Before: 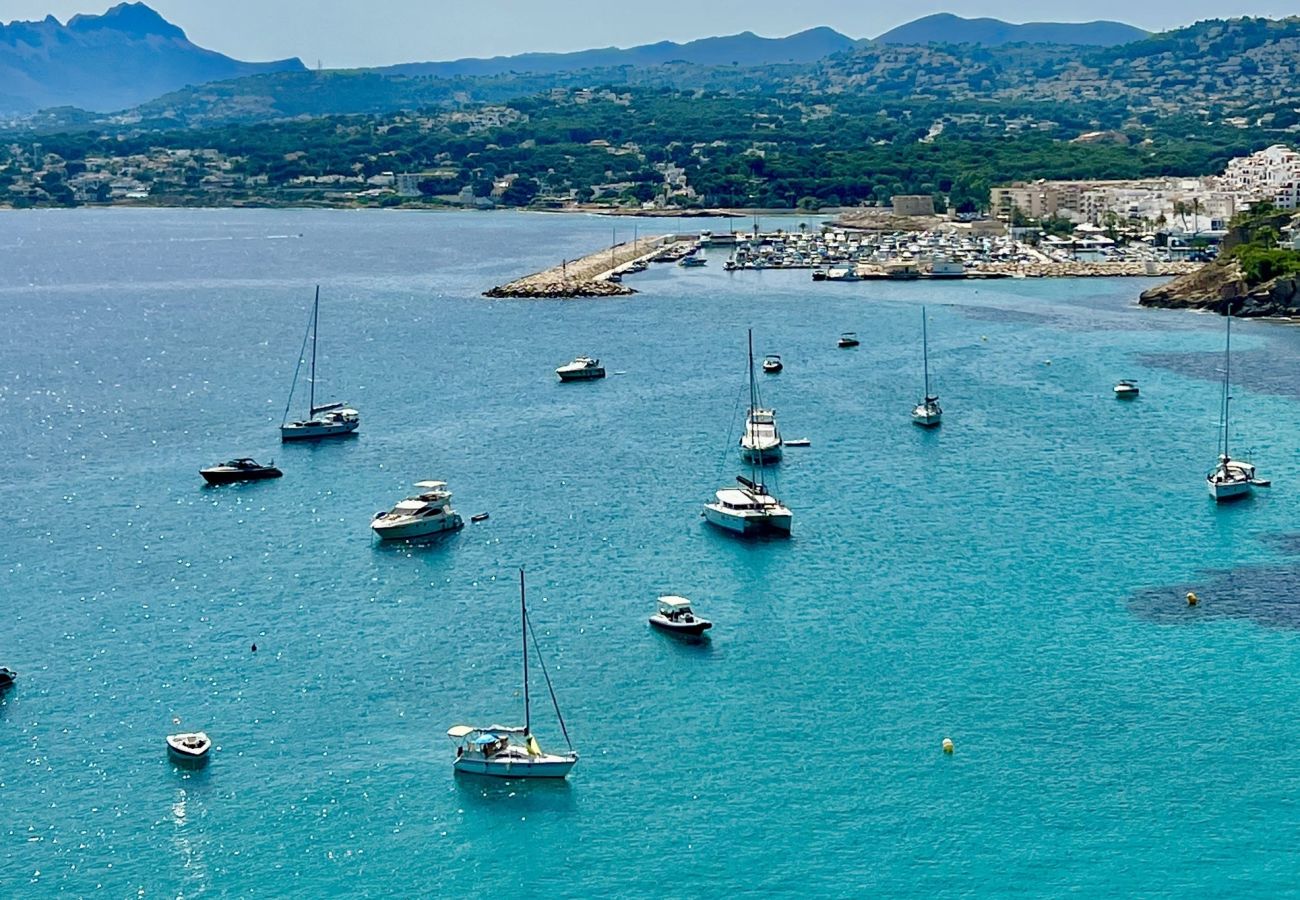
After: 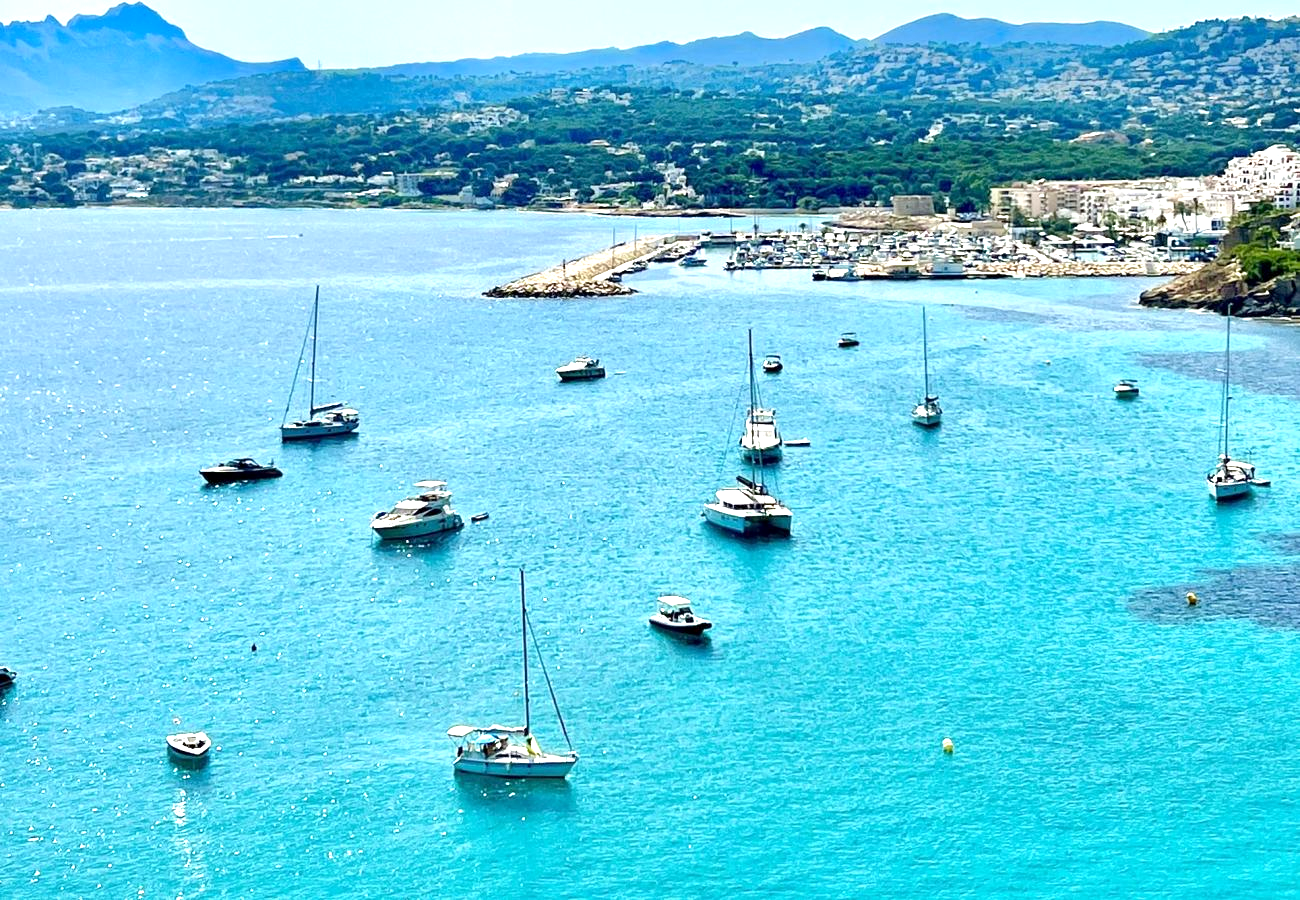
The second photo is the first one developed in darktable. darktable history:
exposure: black level correction 0.001, exposure 1.116 EV, compensate highlight preservation false
